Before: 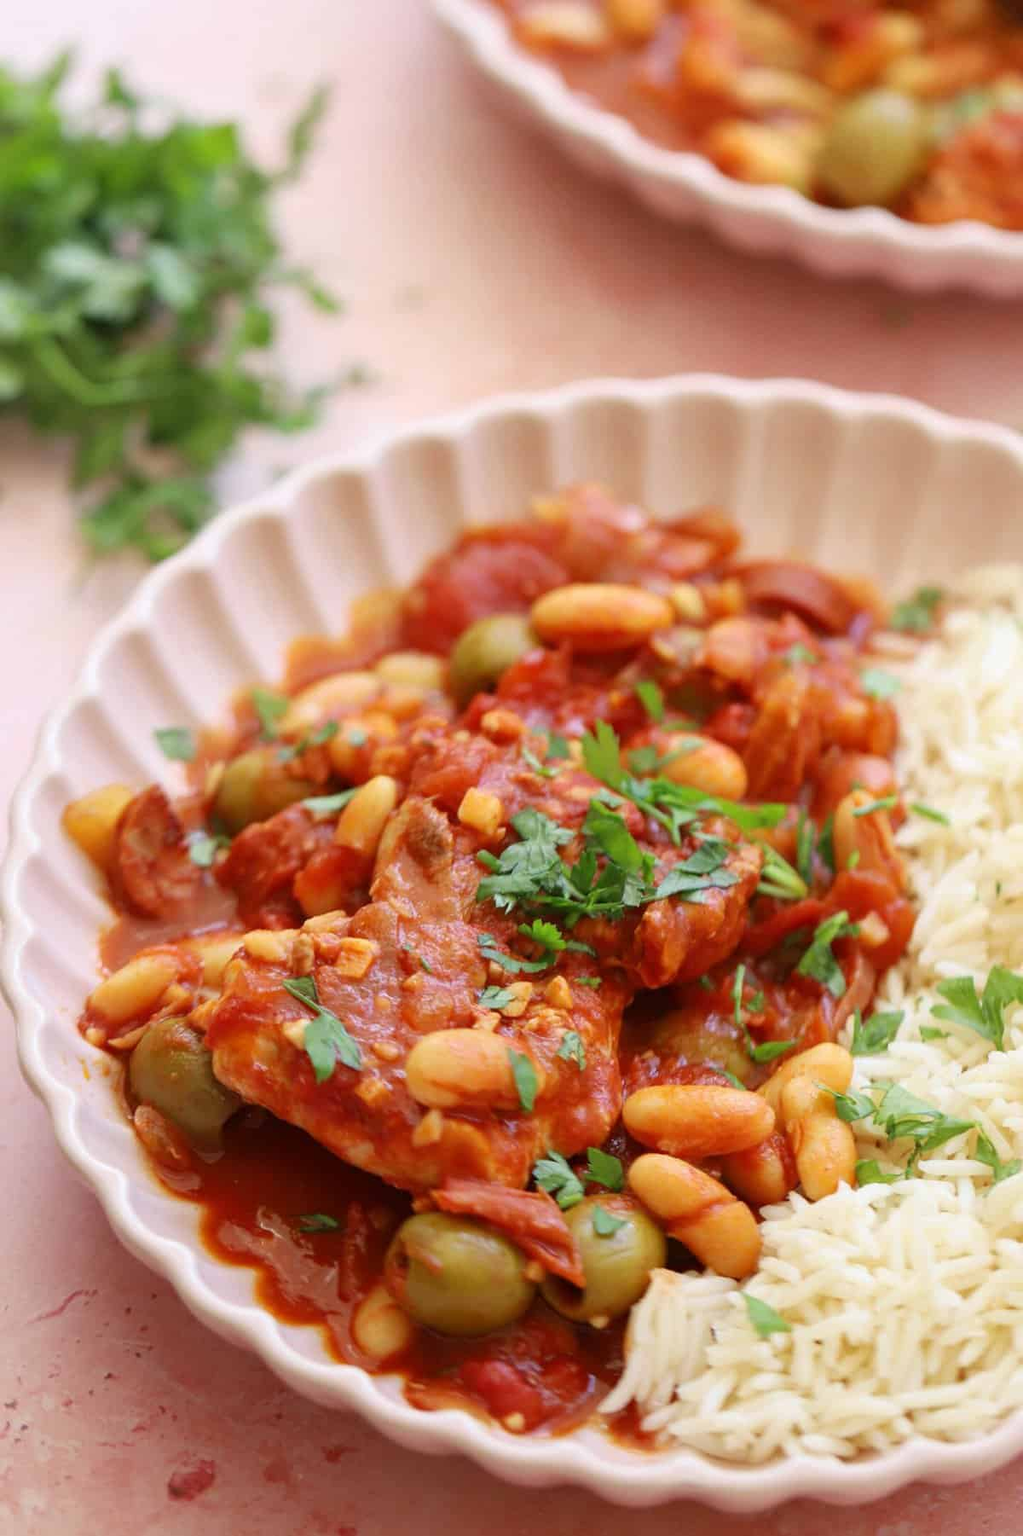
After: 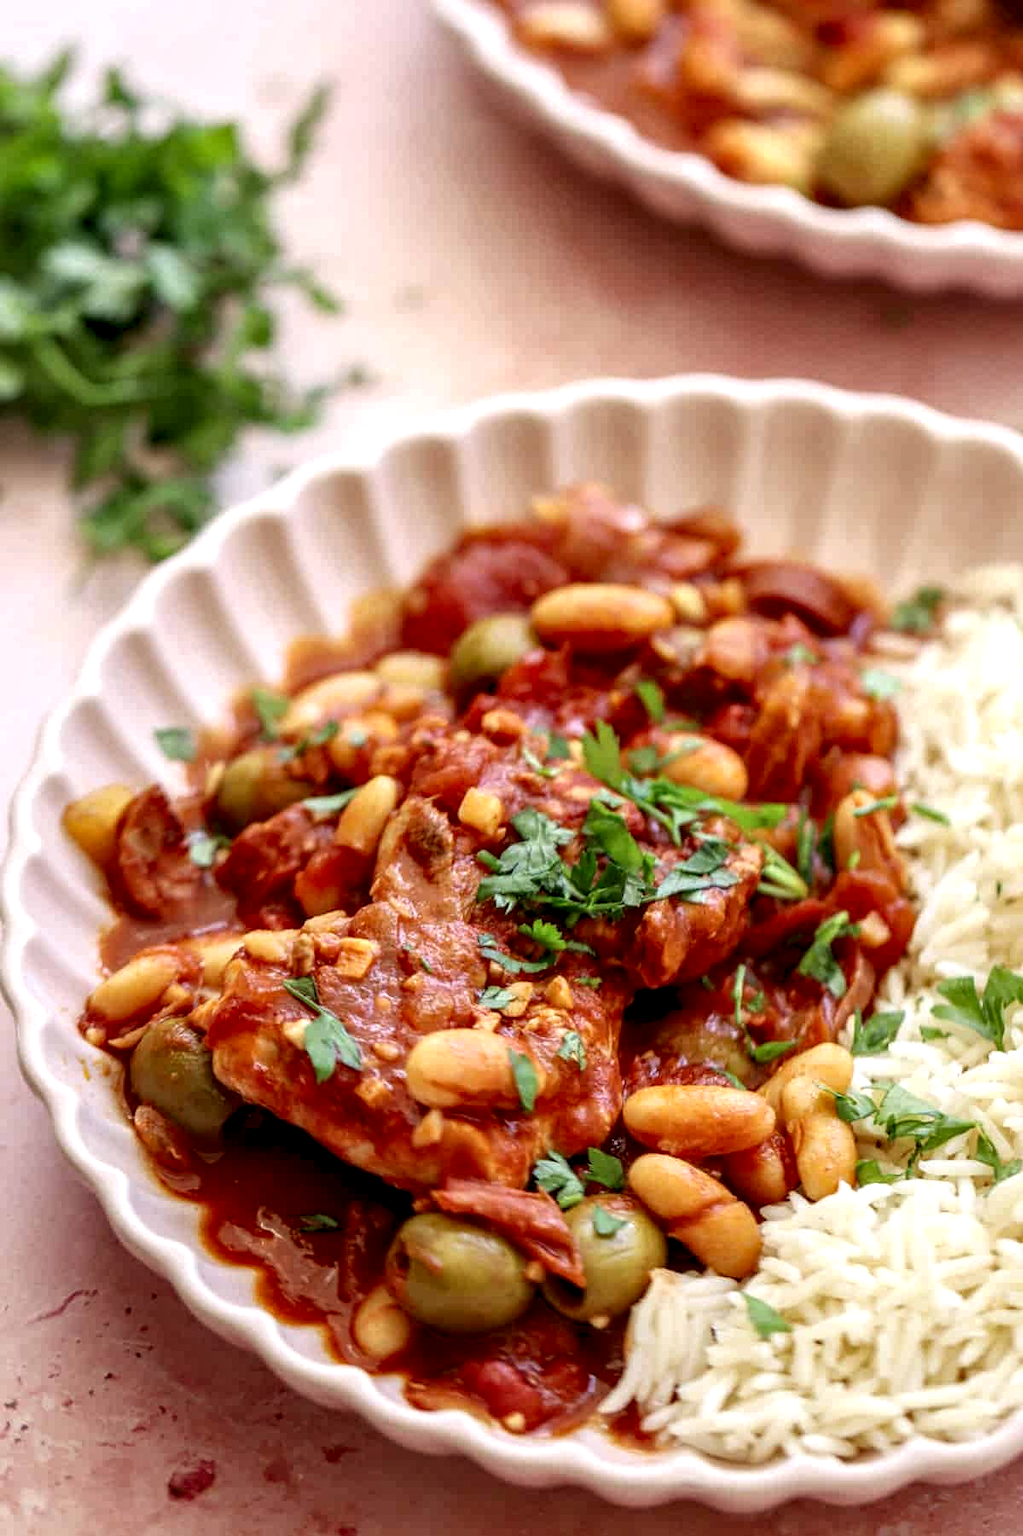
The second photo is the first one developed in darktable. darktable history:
local contrast: highlights 11%, shadows 40%, detail 184%, midtone range 0.466
